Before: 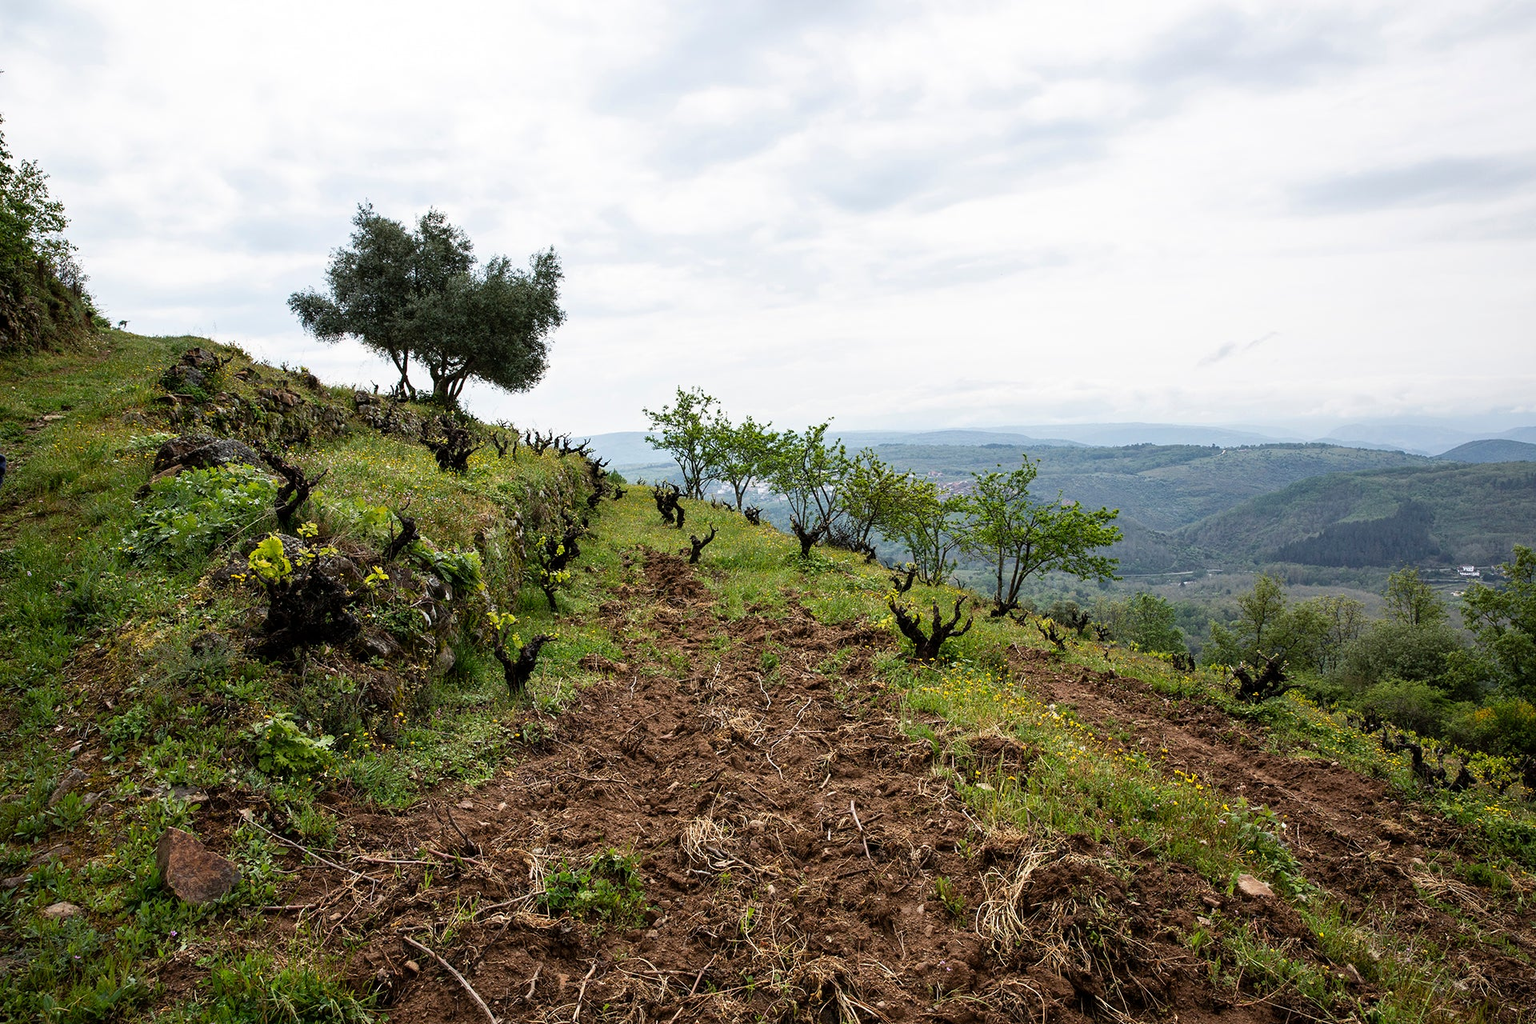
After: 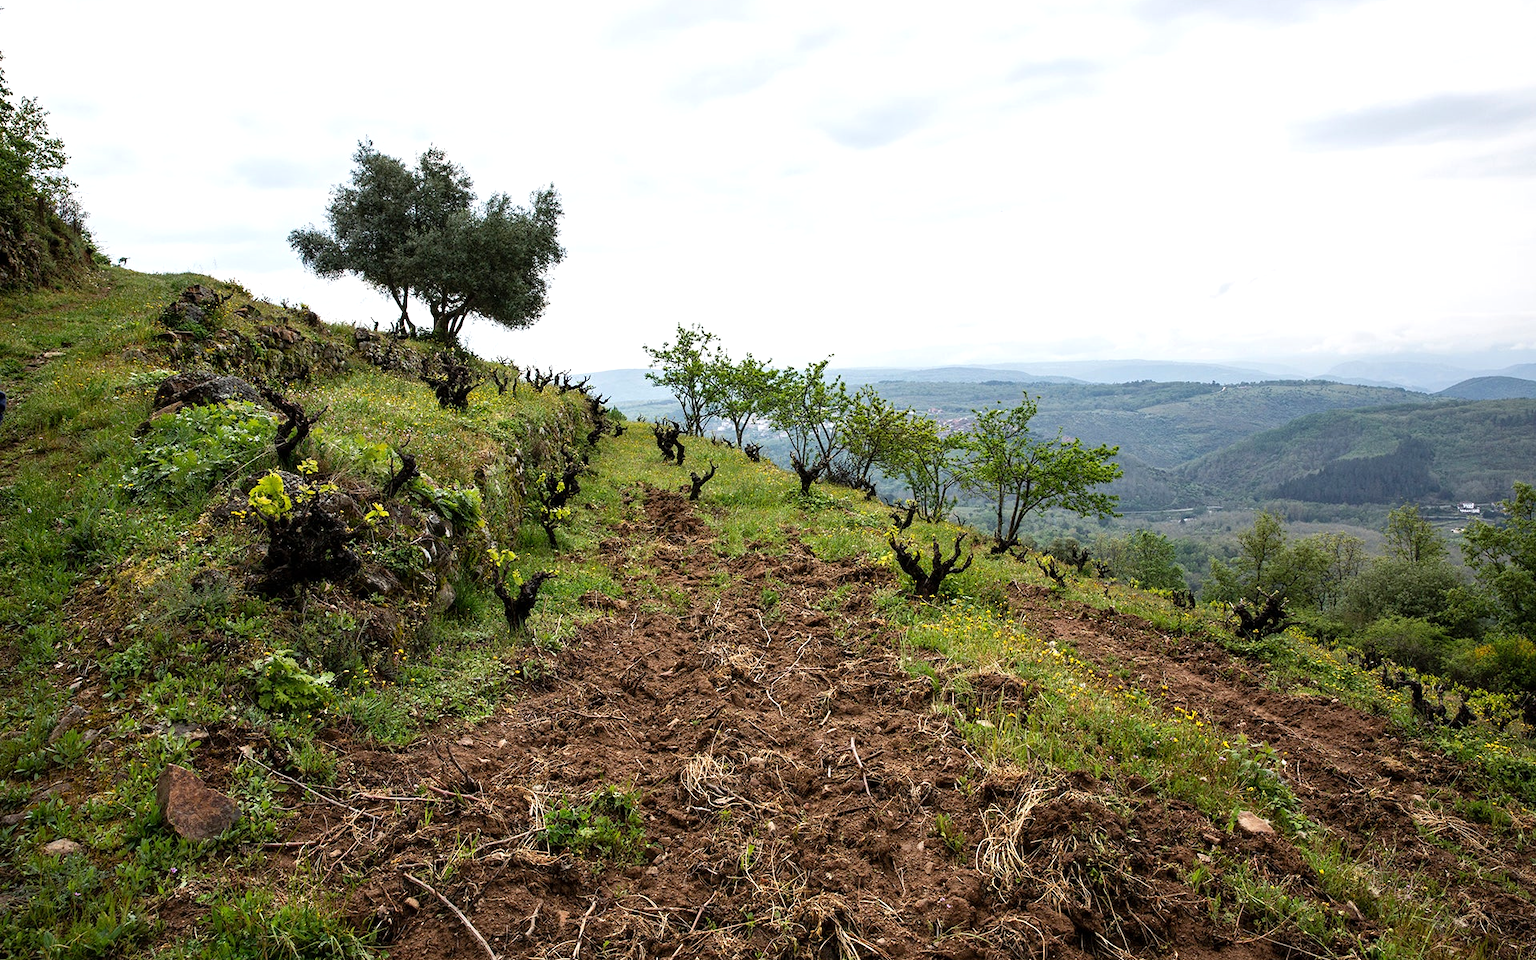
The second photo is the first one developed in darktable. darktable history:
crop and rotate: top 6.235%
exposure: exposure 0.247 EV, compensate highlight preservation false
